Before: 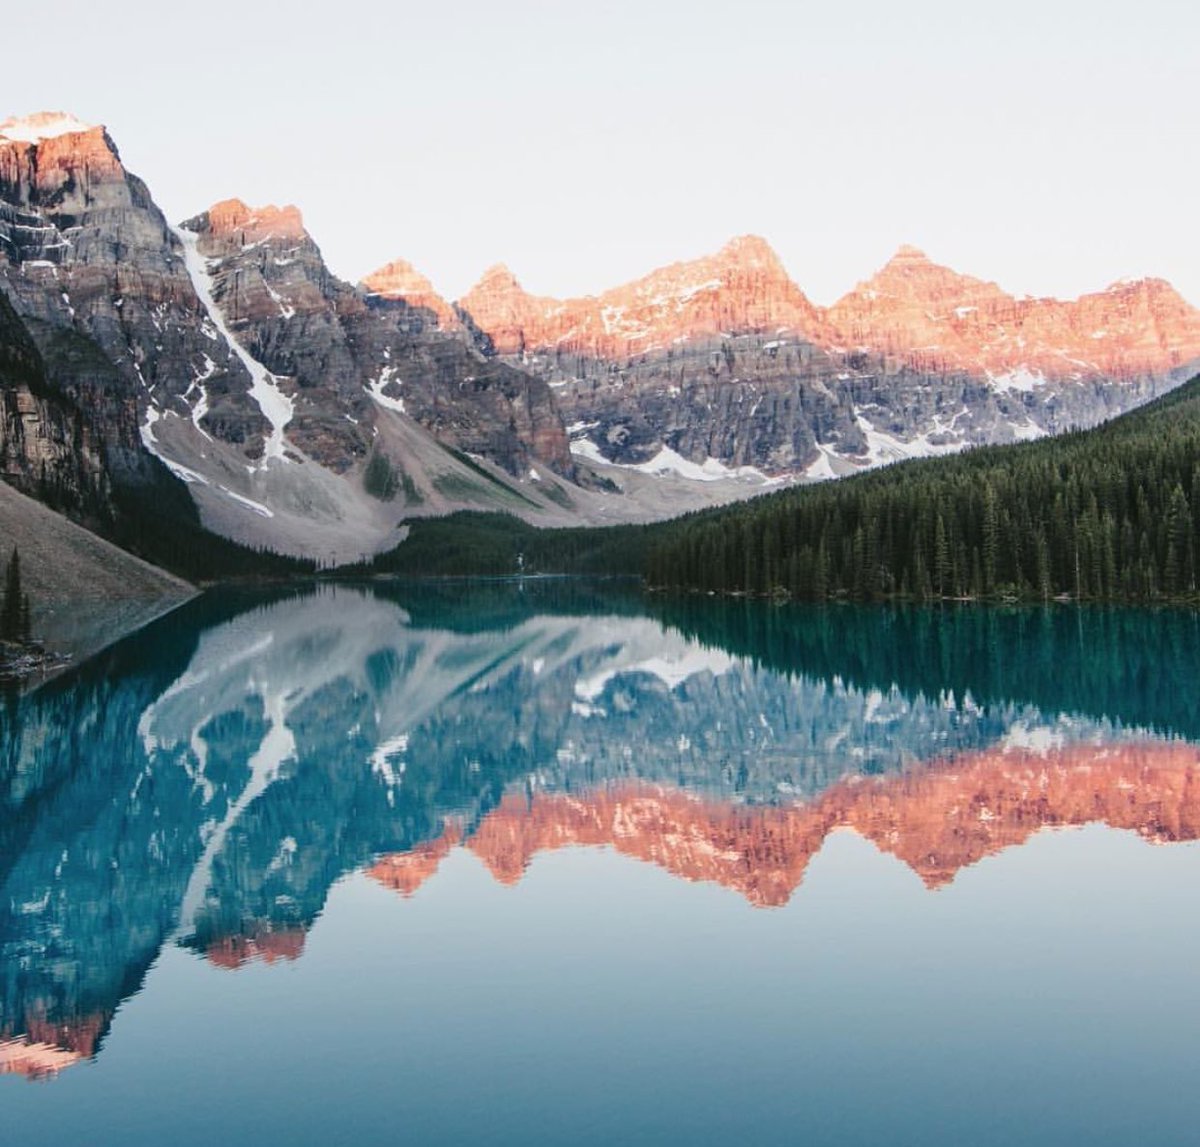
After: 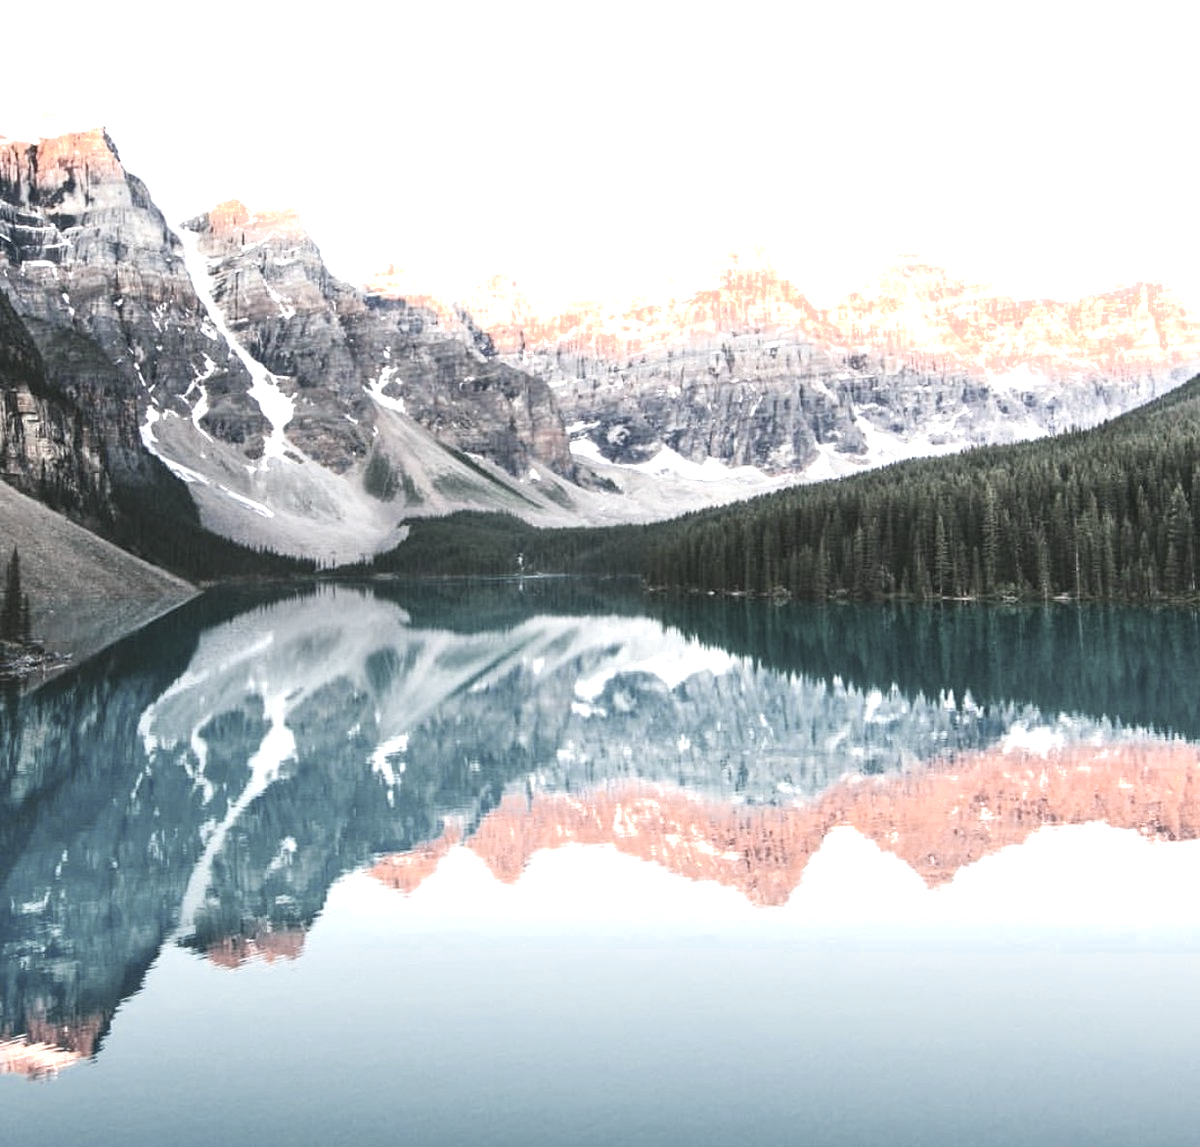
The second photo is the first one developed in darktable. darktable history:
exposure: exposure 1.206 EV, compensate highlight preservation false
color zones: curves: ch0 [(0, 0.5) (0.125, 0.4) (0.25, 0.5) (0.375, 0.4) (0.5, 0.4) (0.625, 0.35) (0.75, 0.35) (0.875, 0.5)]; ch1 [(0, 0.35) (0.125, 0.45) (0.25, 0.35) (0.375, 0.35) (0.5, 0.35) (0.625, 0.35) (0.75, 0.45) (0.875, 0.35)]; ch2 [(0, 0.6) (0.125, 0.5) (0.25, 0.5) (0.375, 0.6) (0.5, 0.6) (0.625, 0.5) (0.75, 0.5) (0.875, 0.5)]
shadows and highlights: shadows -1.18, highlights 41.33
contrast brightness saturation: contrast -0.044, saturation -0.401
